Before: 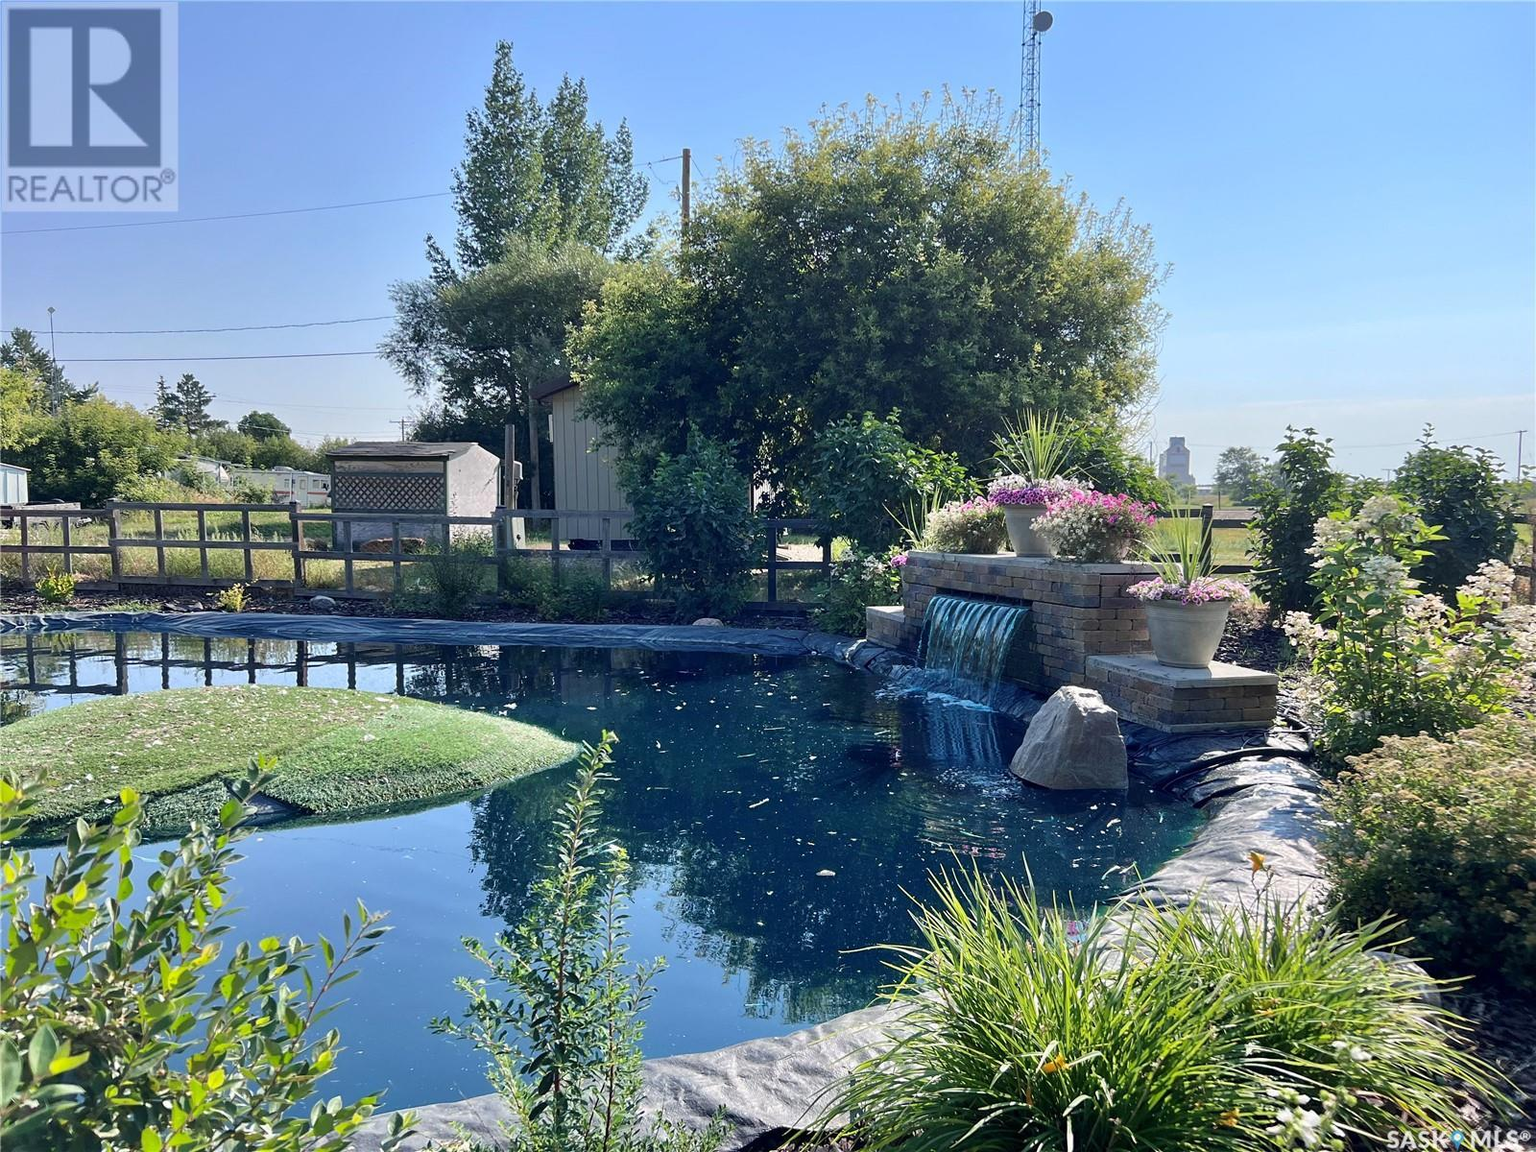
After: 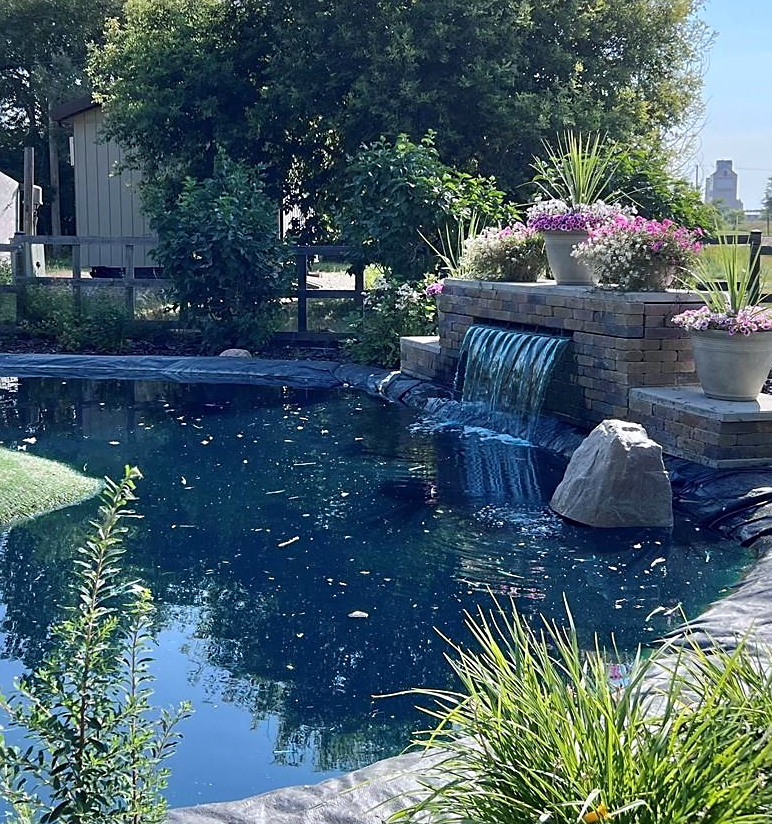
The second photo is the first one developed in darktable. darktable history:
white balance: red 0.983, blue 1.036
crop: left 31.379%, top 24.658%, right 20.326%, bottom 6.628%
sharpen: radius 1.864, amount 0.398, threshold 1.271
